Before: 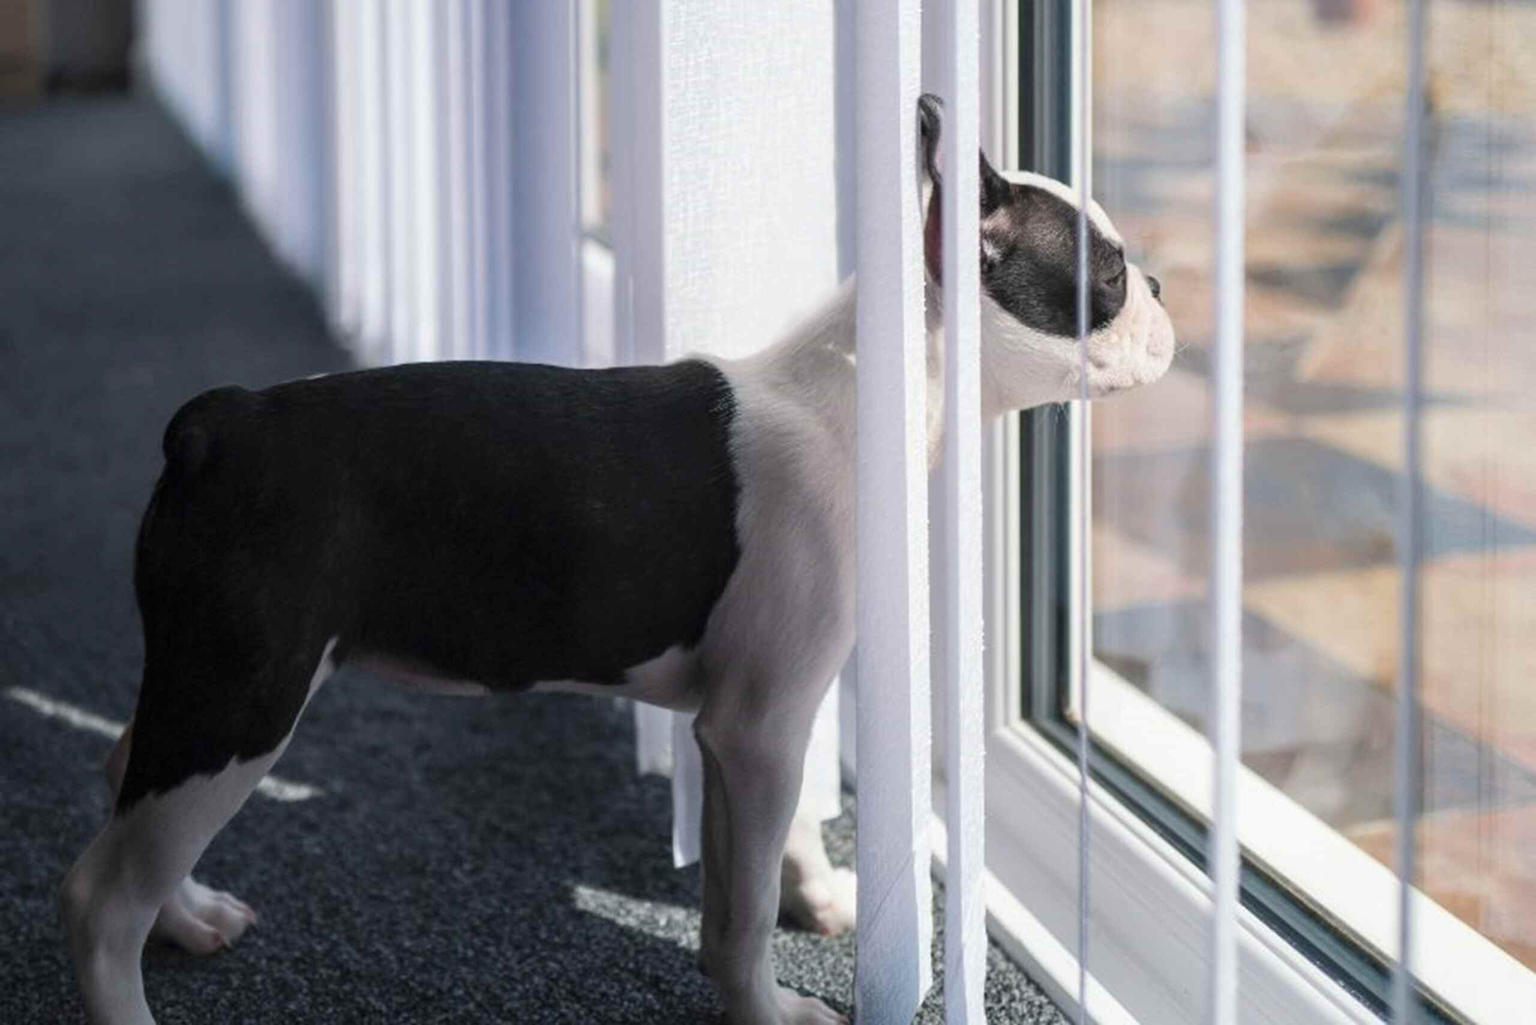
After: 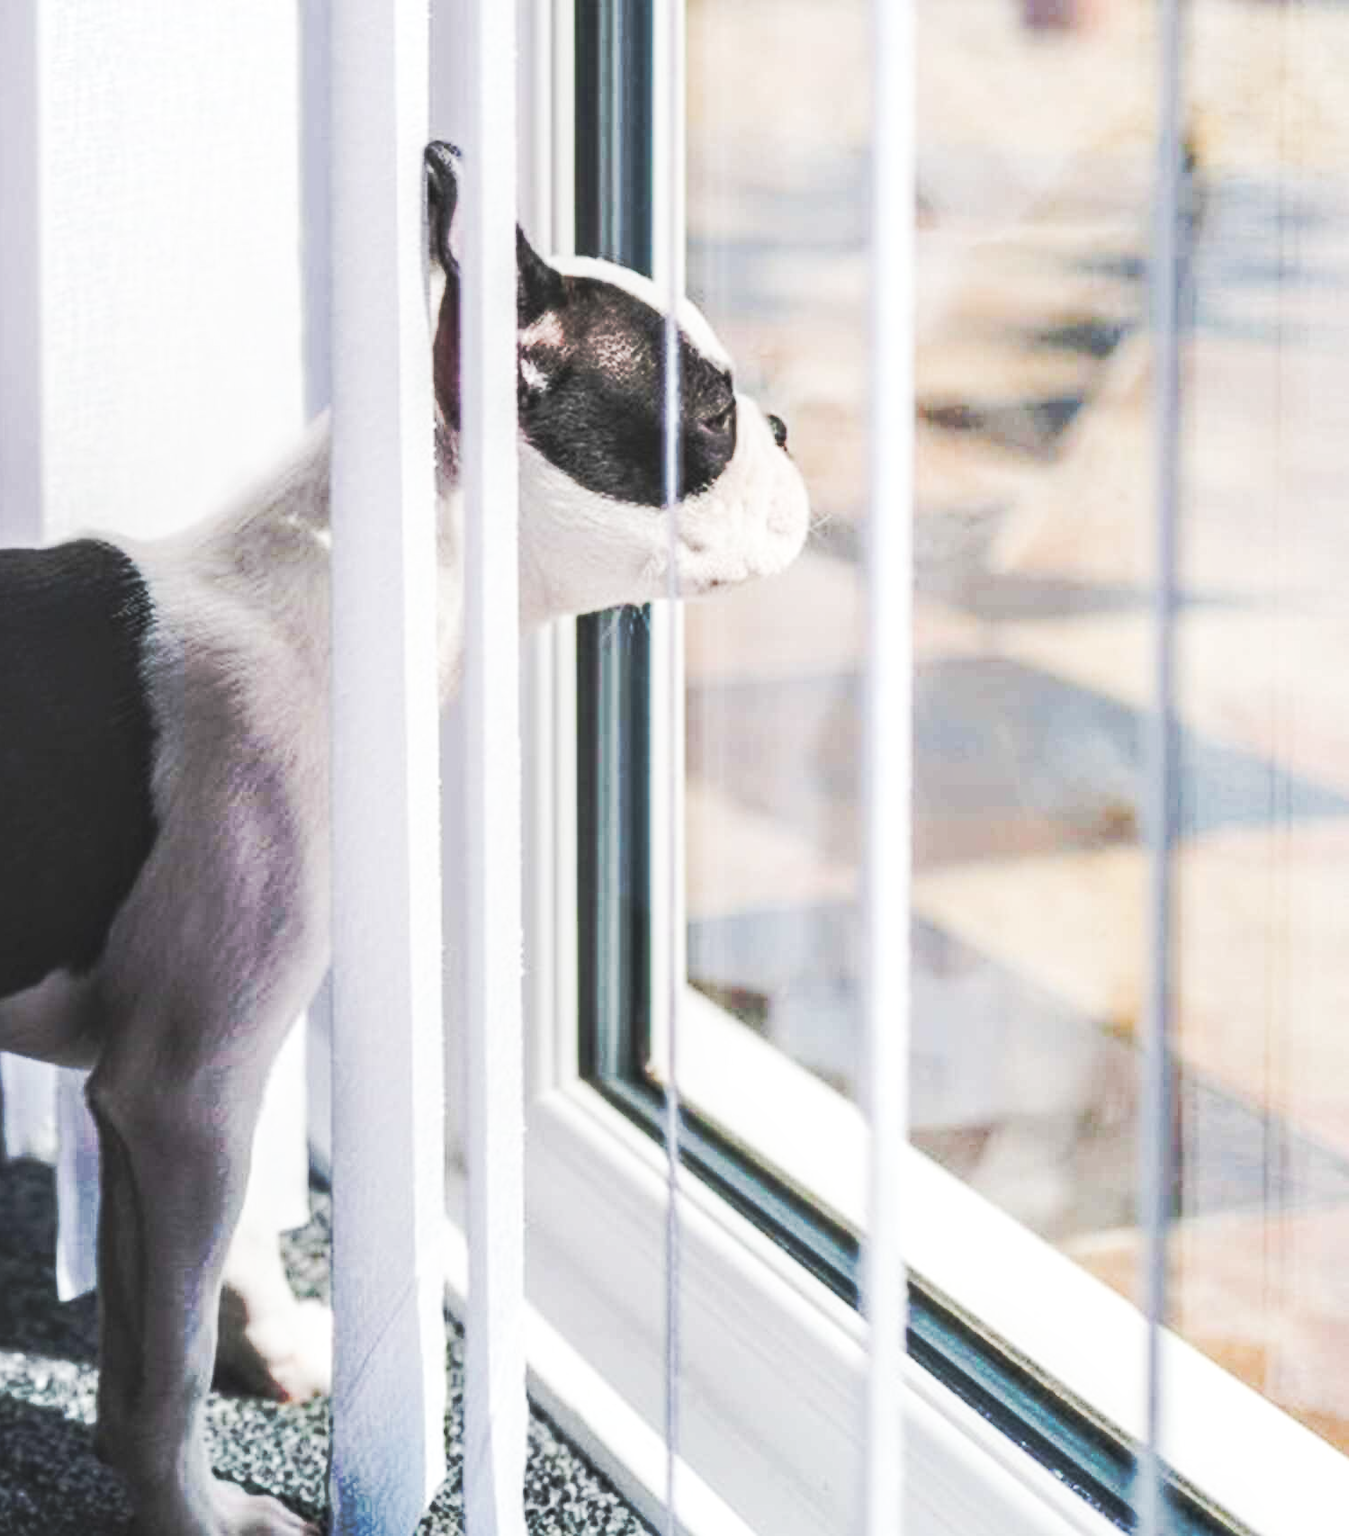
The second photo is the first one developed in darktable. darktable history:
crop: left 41.402%
contrast equalizer: y [[0.509, 0.517, 0.523, 0.523, 0.517, 0.509], [0.5 ×6], [0.5 ×6], [0 ×6], [0 ×6]]
color balance: lift [1.01, 1, 1, 1], gamma [1.097, 1, 1, 1], gain [0.85, 1, 1, 1]
tone curve: curves: ch0 [(0, 0) (0.003, 0.003) (0.011, 0.008) (0.025, 0.018) (0.044, 0.04) (0.069, 0.062) (0.1, 0.09) (0.136, 0.121) (0.177, 0.158) (0.224, 0.197) (0.277, 0.255) (0.335, 0.314) (0.399, 0.391) (0.468, 0.496) (0.543, 0.683) (0.623, 0.801) (0.709, 0.883) (0.801, 0.94) (0.898, 0.984) (1, 1)], preserve colors none
local contrast: on, module defaults
